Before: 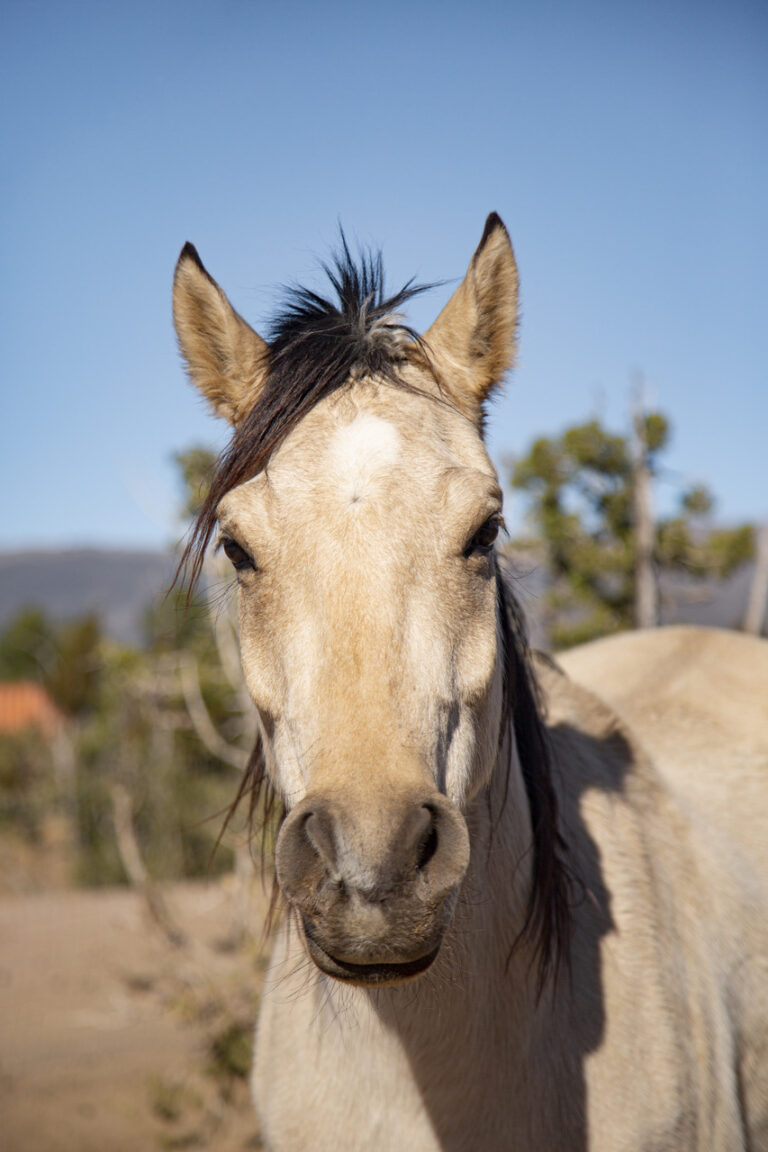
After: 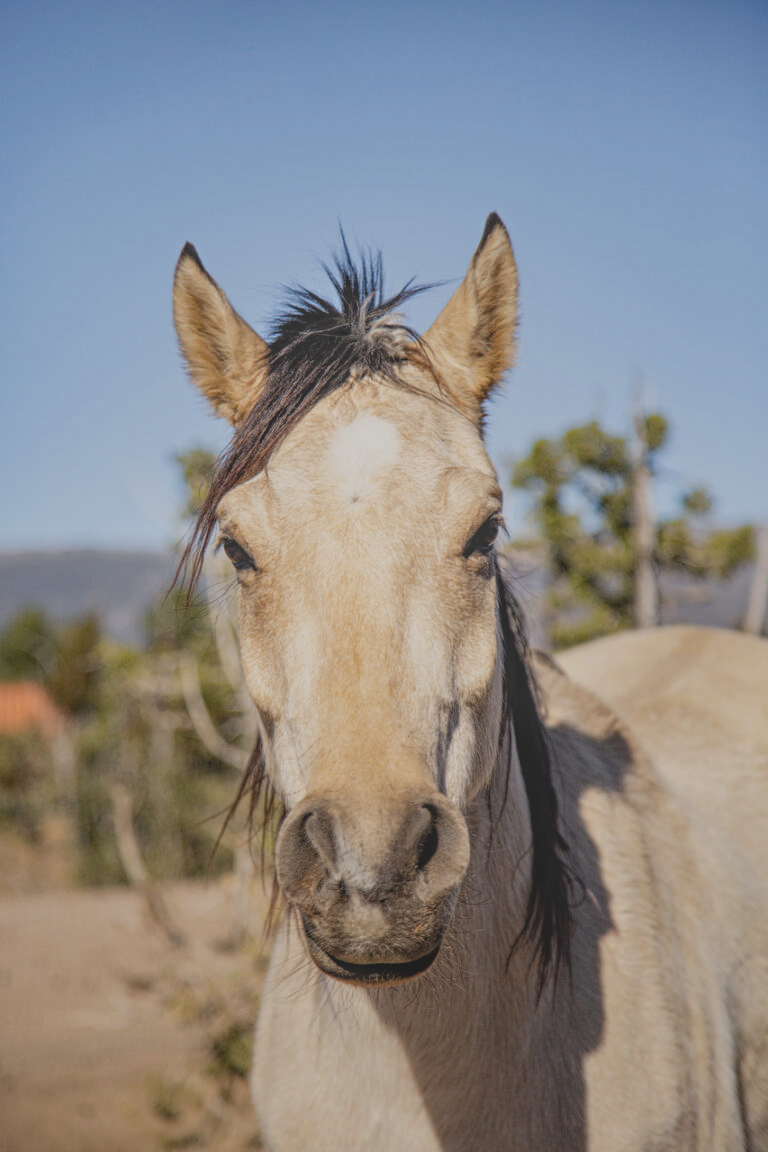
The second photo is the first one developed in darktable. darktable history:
local contrast: highlights 72%, shadows 9%, midtone range 0.191
filmic rgb: black relative exposure -7.65 EV, white relative exposure 4.56 EV, hardness 3.61
